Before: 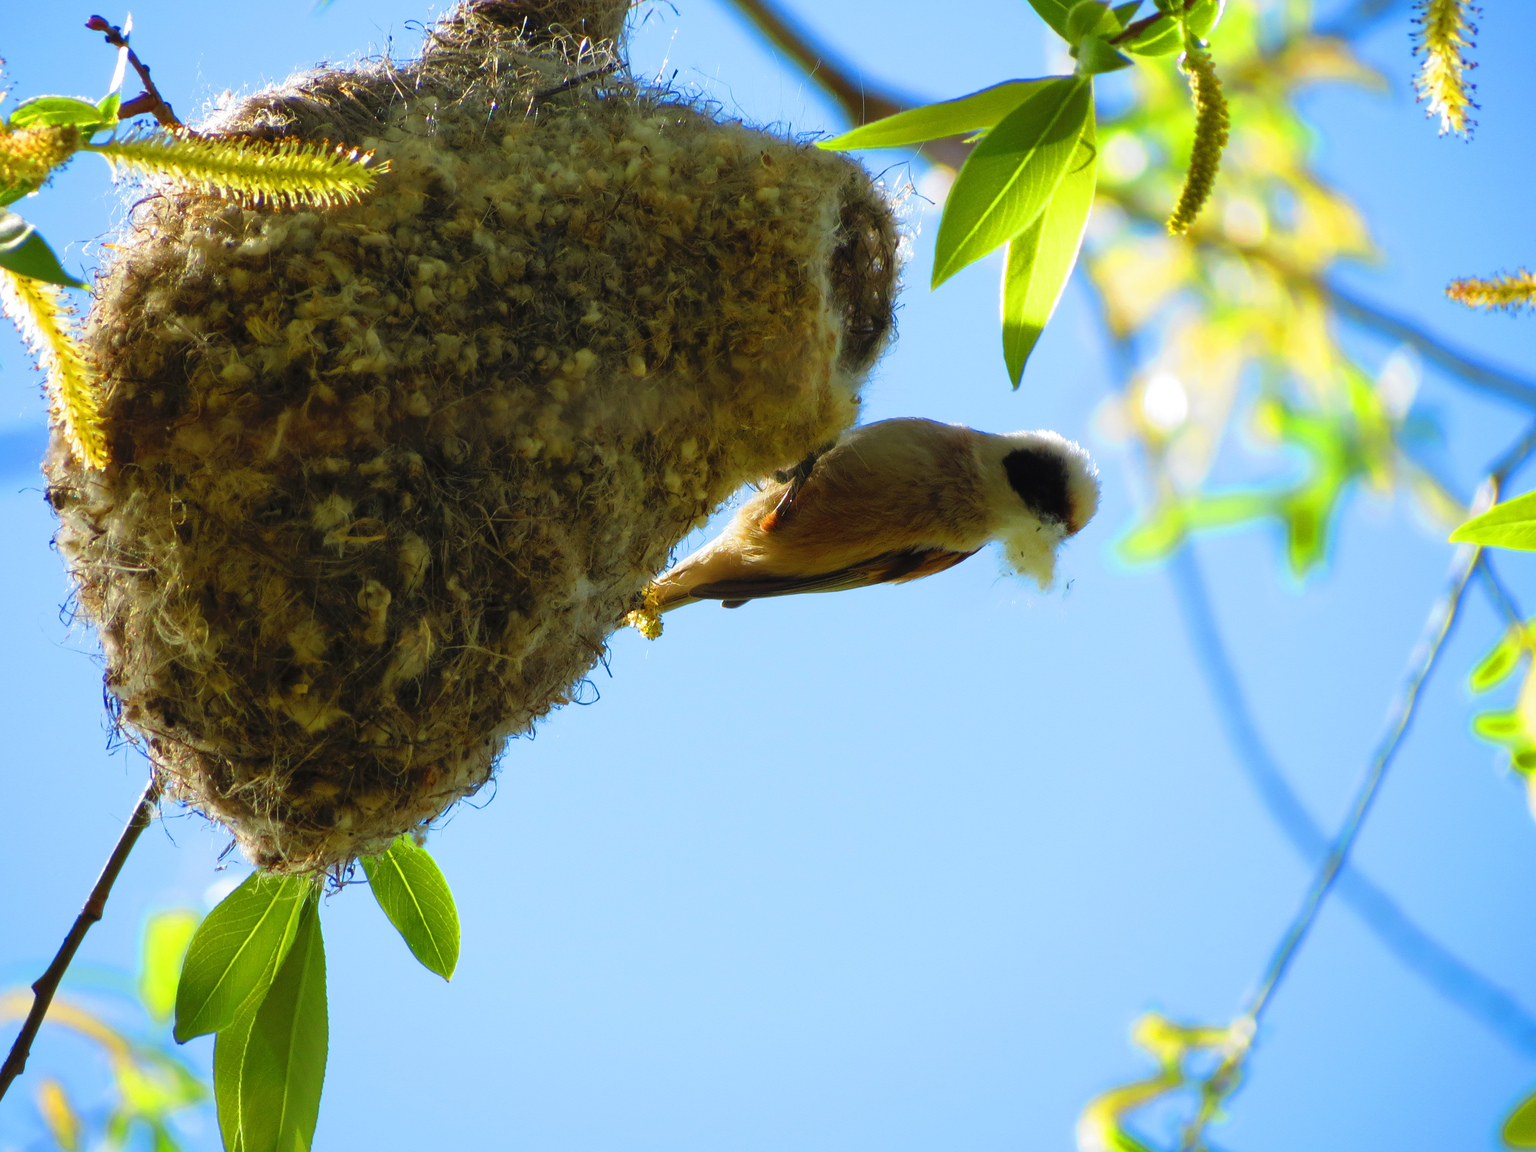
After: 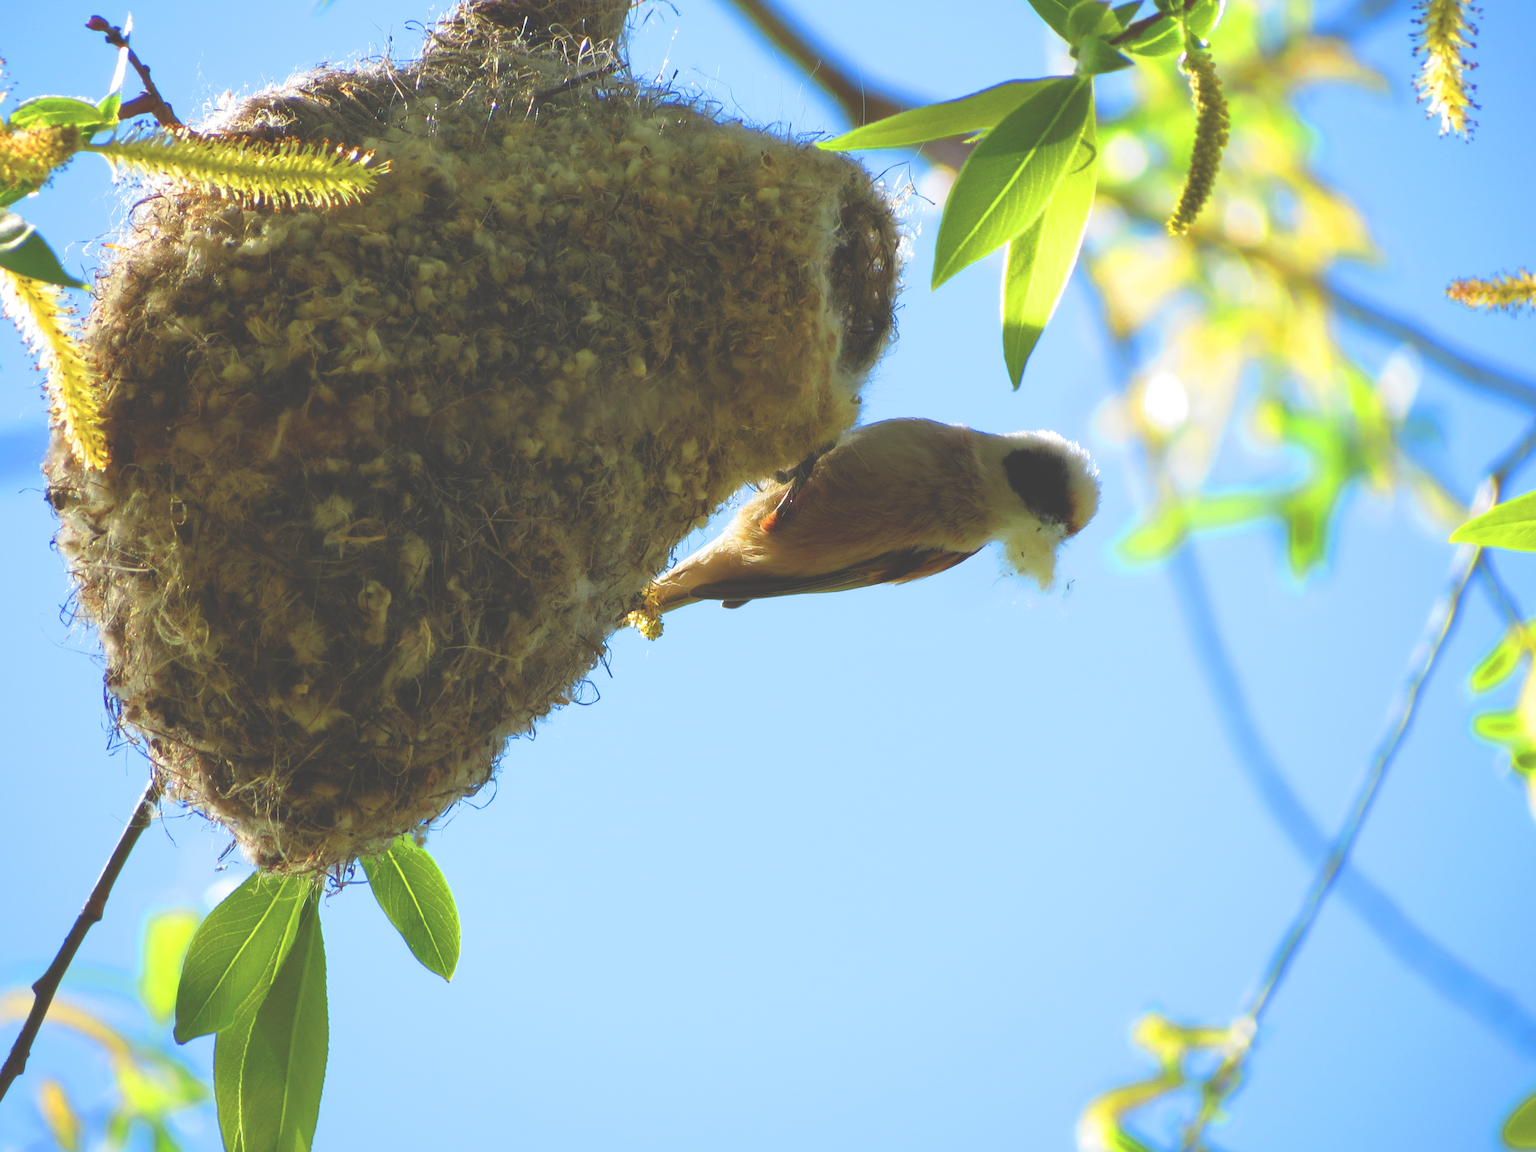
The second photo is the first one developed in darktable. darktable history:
exposure: black level correction -0.042, exposure 0.064 EV, compensate highlight preservation false
